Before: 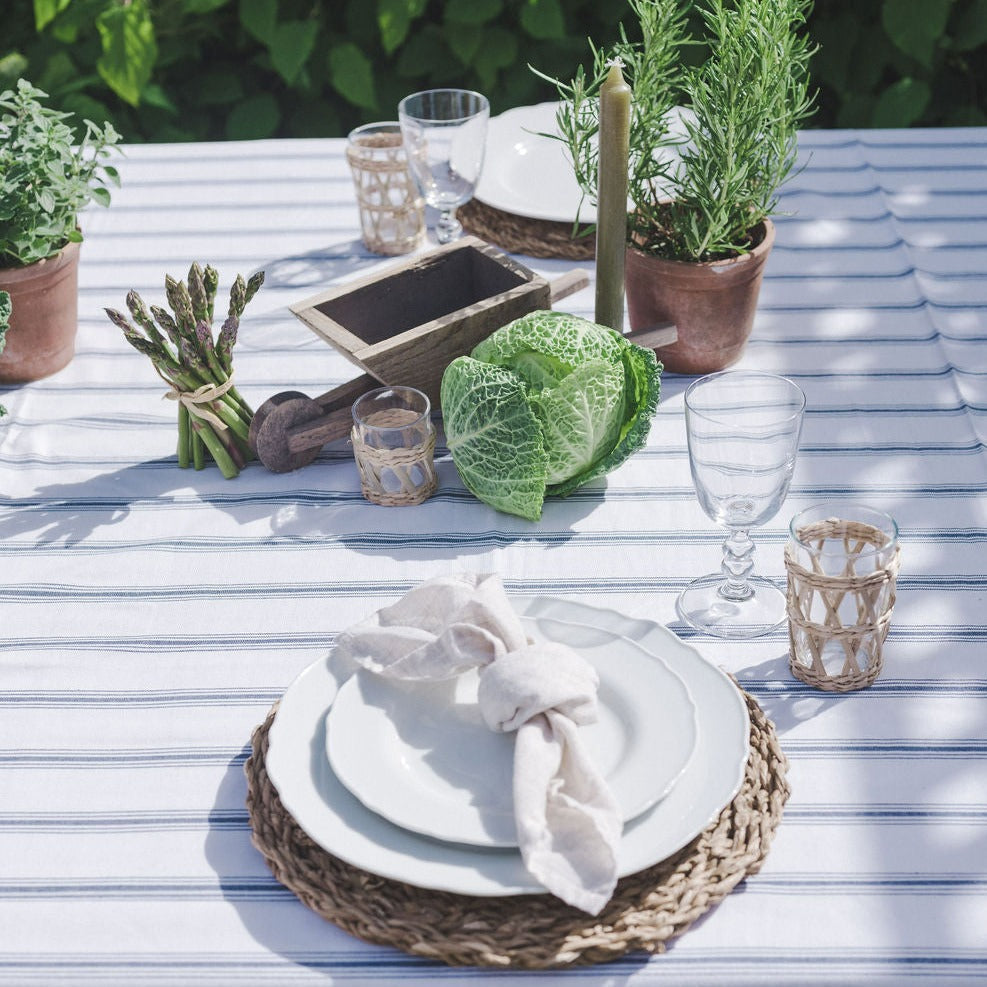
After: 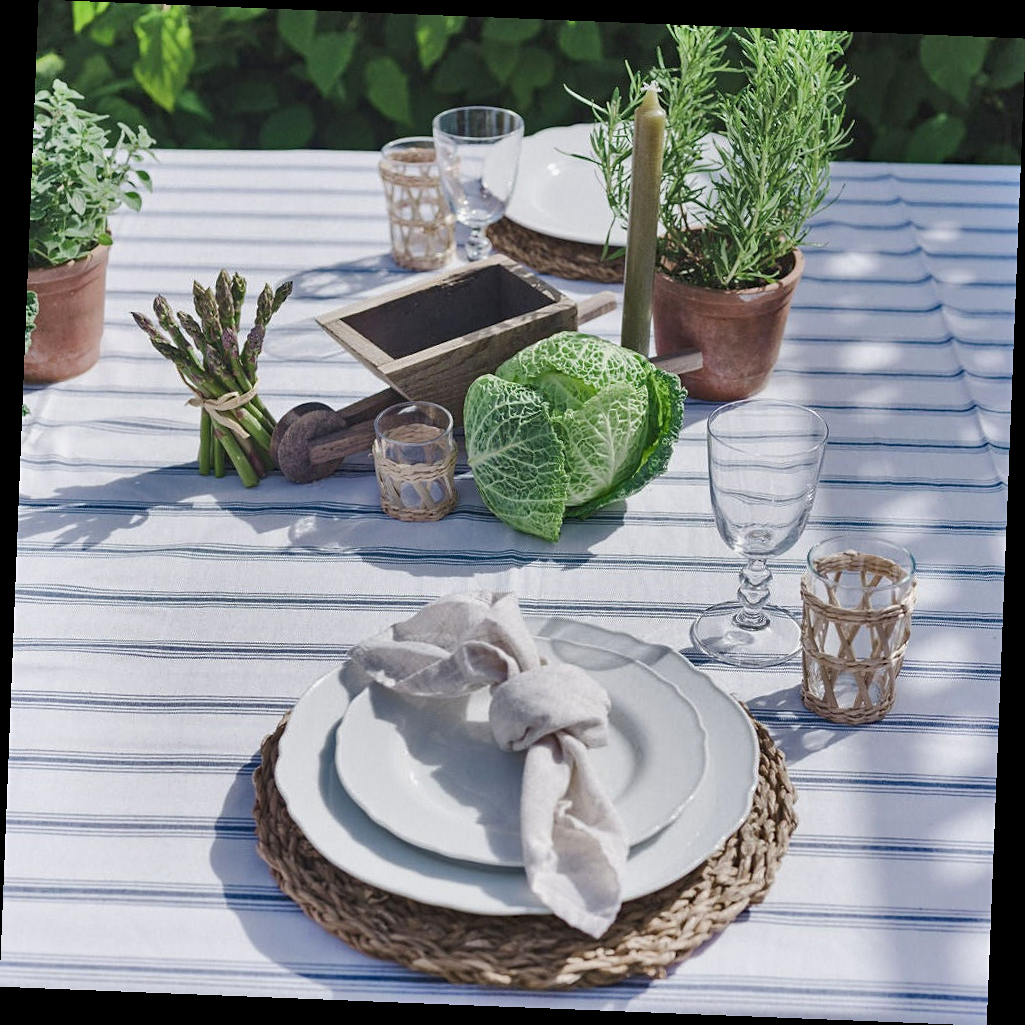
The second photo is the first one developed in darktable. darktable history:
haze removal: compatibility mode true, adaptive false
exposure: compensate highlight preservation false
rotate and perspective: rotation 2.27°, automatic cropping off
shadows and highlights: white point adjustment -3.64, highlights -63.34, highlights color adjustment 42%, soften with gaussian
sharpen: amount 0.2
